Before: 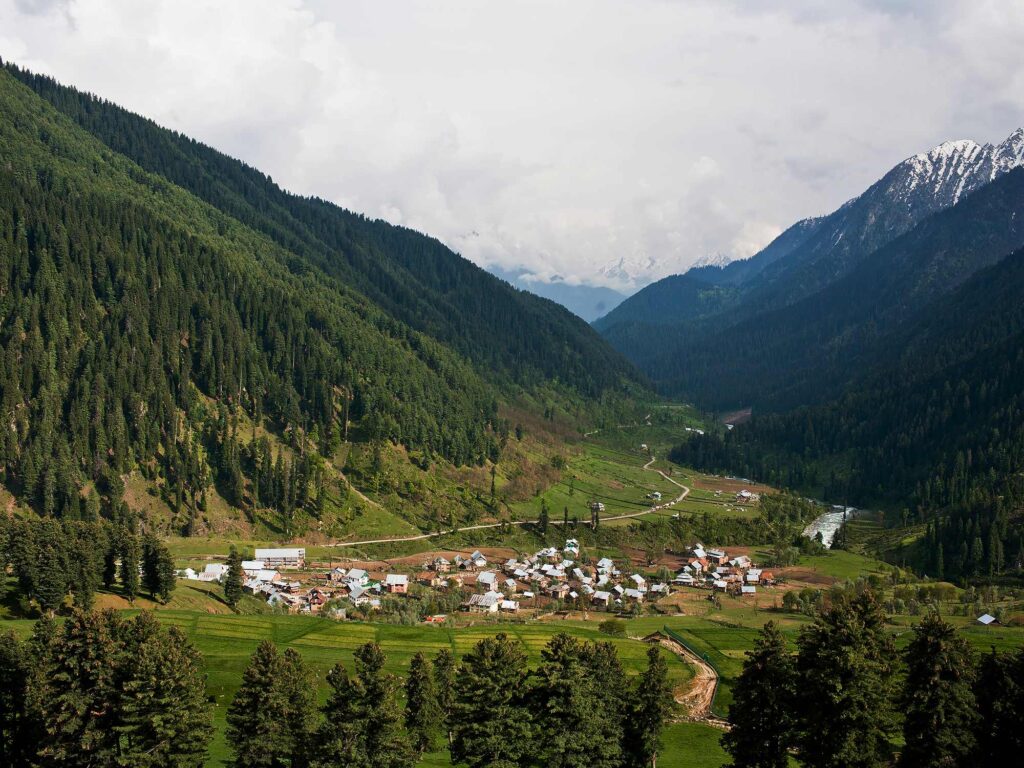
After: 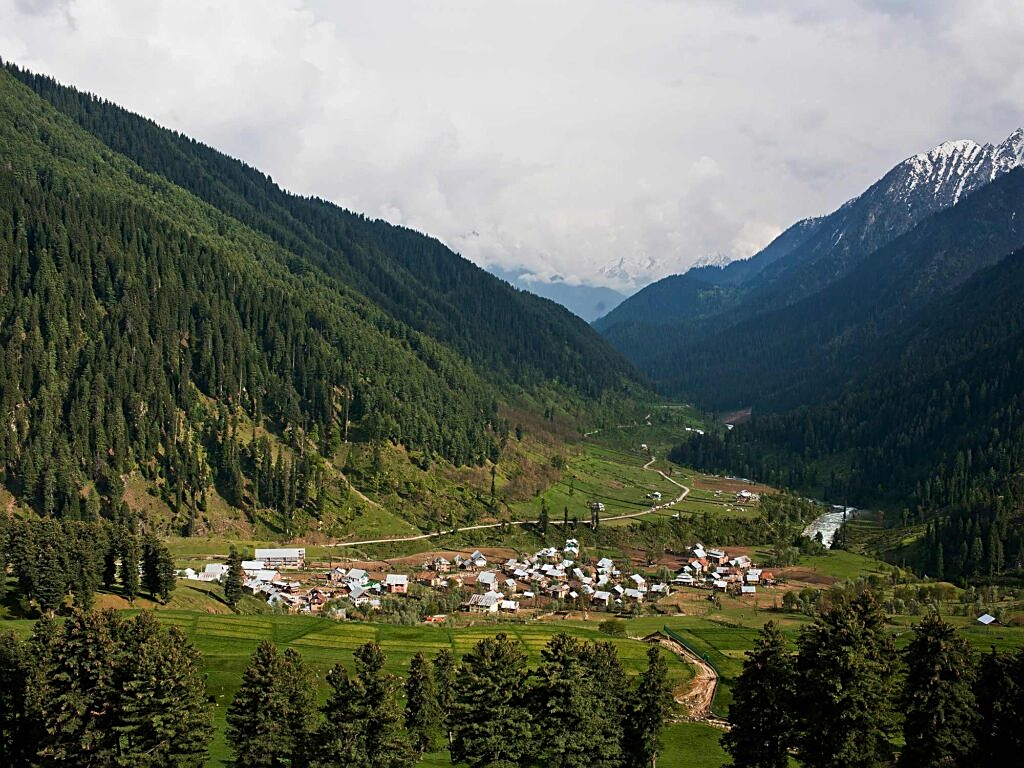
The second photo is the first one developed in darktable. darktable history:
sharpen: on, module defaults
exposure: exposure -0.063 EV, compensate exposure bias true, compensate highlight preservation false
